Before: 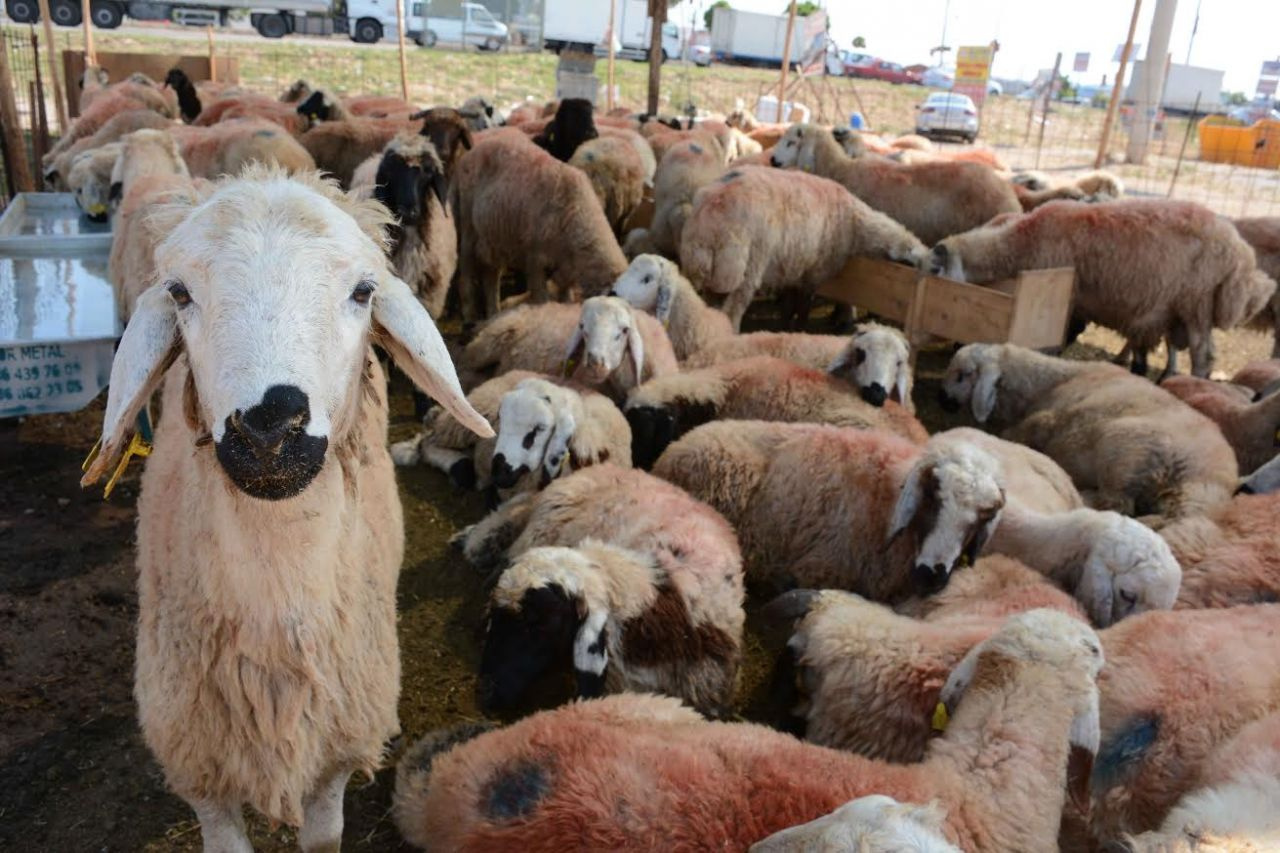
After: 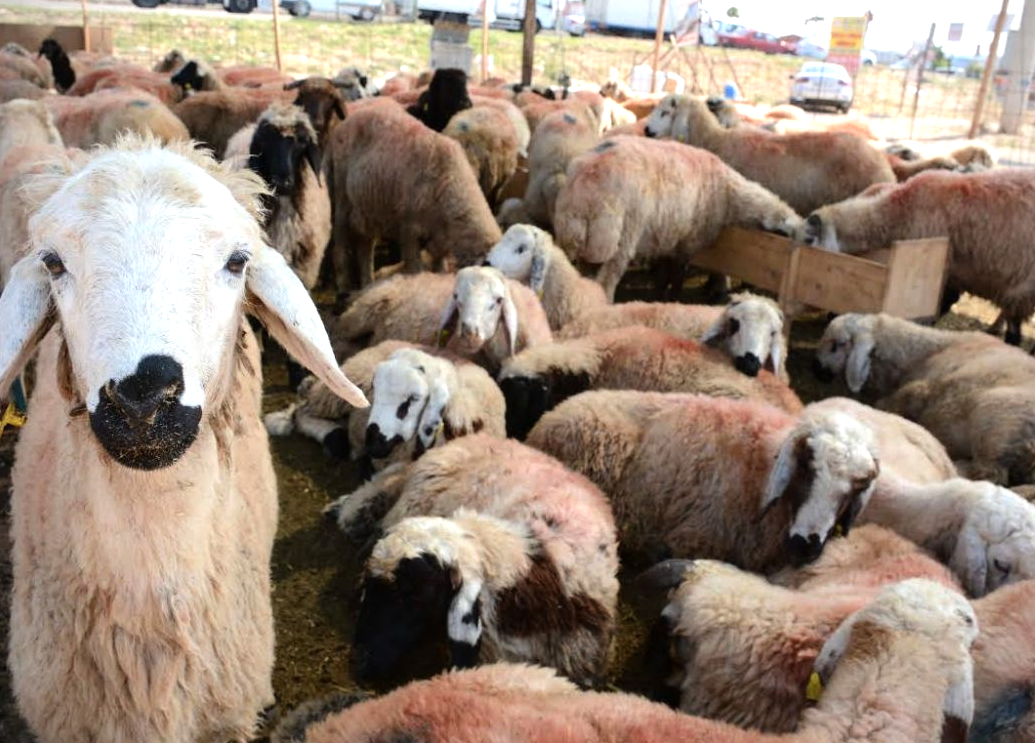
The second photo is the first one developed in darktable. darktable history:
crop: left 9.911%, top 3.552%, right 9.201%, bottom 9.333%
exposure: exposure 0.211 EV, compensate exposure bias true, compensate highlight preservation false
tone equalizer: -8 EV -0.416 EV, -7 EV -0.383 EV, -6 EV -0.308 EV, -5 EV -0.233 EV, -3 EV 0.211 EV, -2 EV 0.309 EV, -1 EV 0.402 EV, +0 EV 0.434 EV
vignetting: fall-off start 91.68%
